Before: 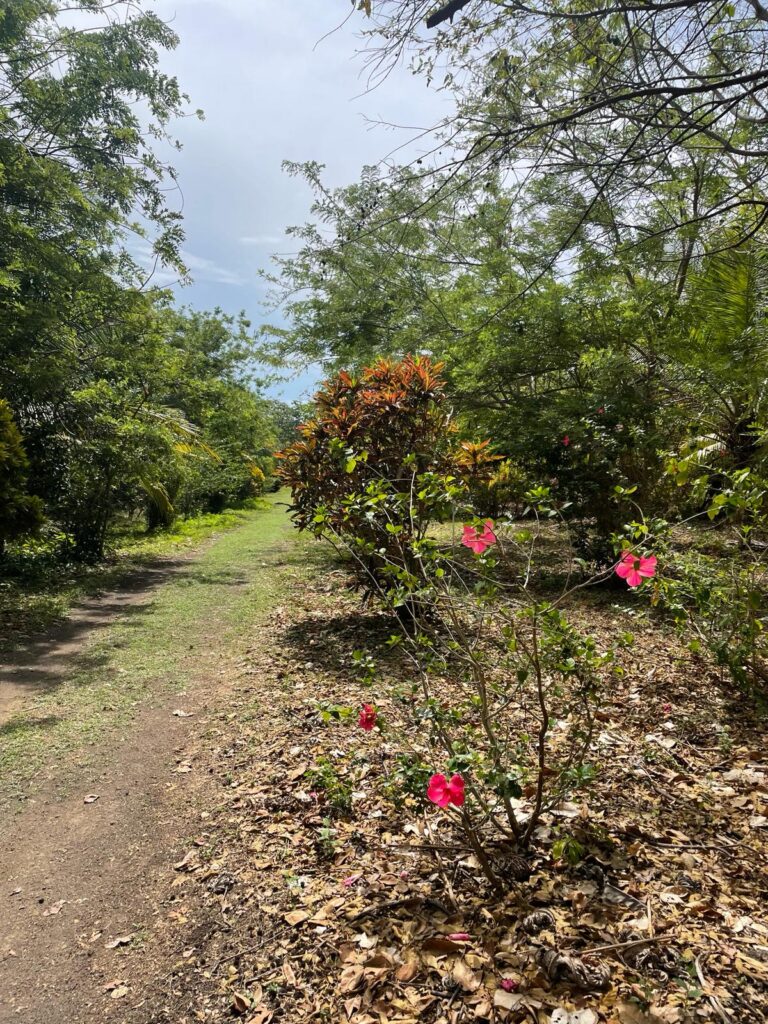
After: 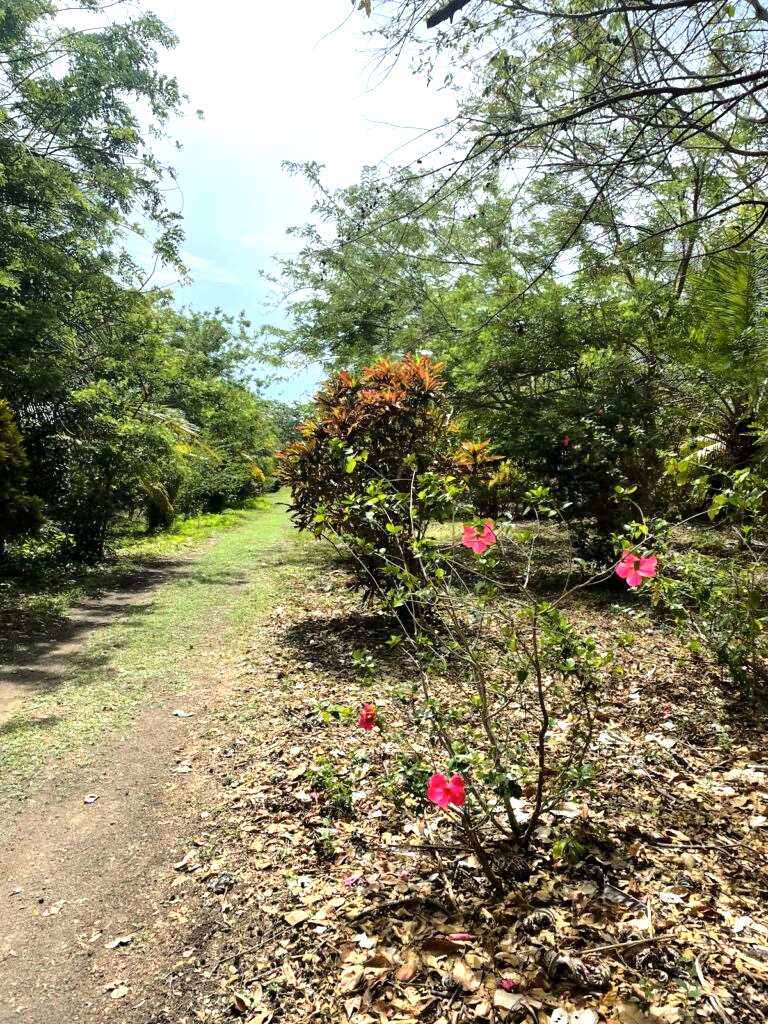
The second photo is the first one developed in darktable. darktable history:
tone equalizer: -8 EV -0.756 EV, -7 EV -0.709 EV, -6 EV -0.563 EV, -5 EV -0.376 EV, -3 EV 0.384 EV, -2 EV 0.6 EV, -1 EV 0.695 EV, +0 EV 0.774 EV
color calibration: illuminant Planckian (black body), x 0.352, y 0.351, temperature 4764.85 K
